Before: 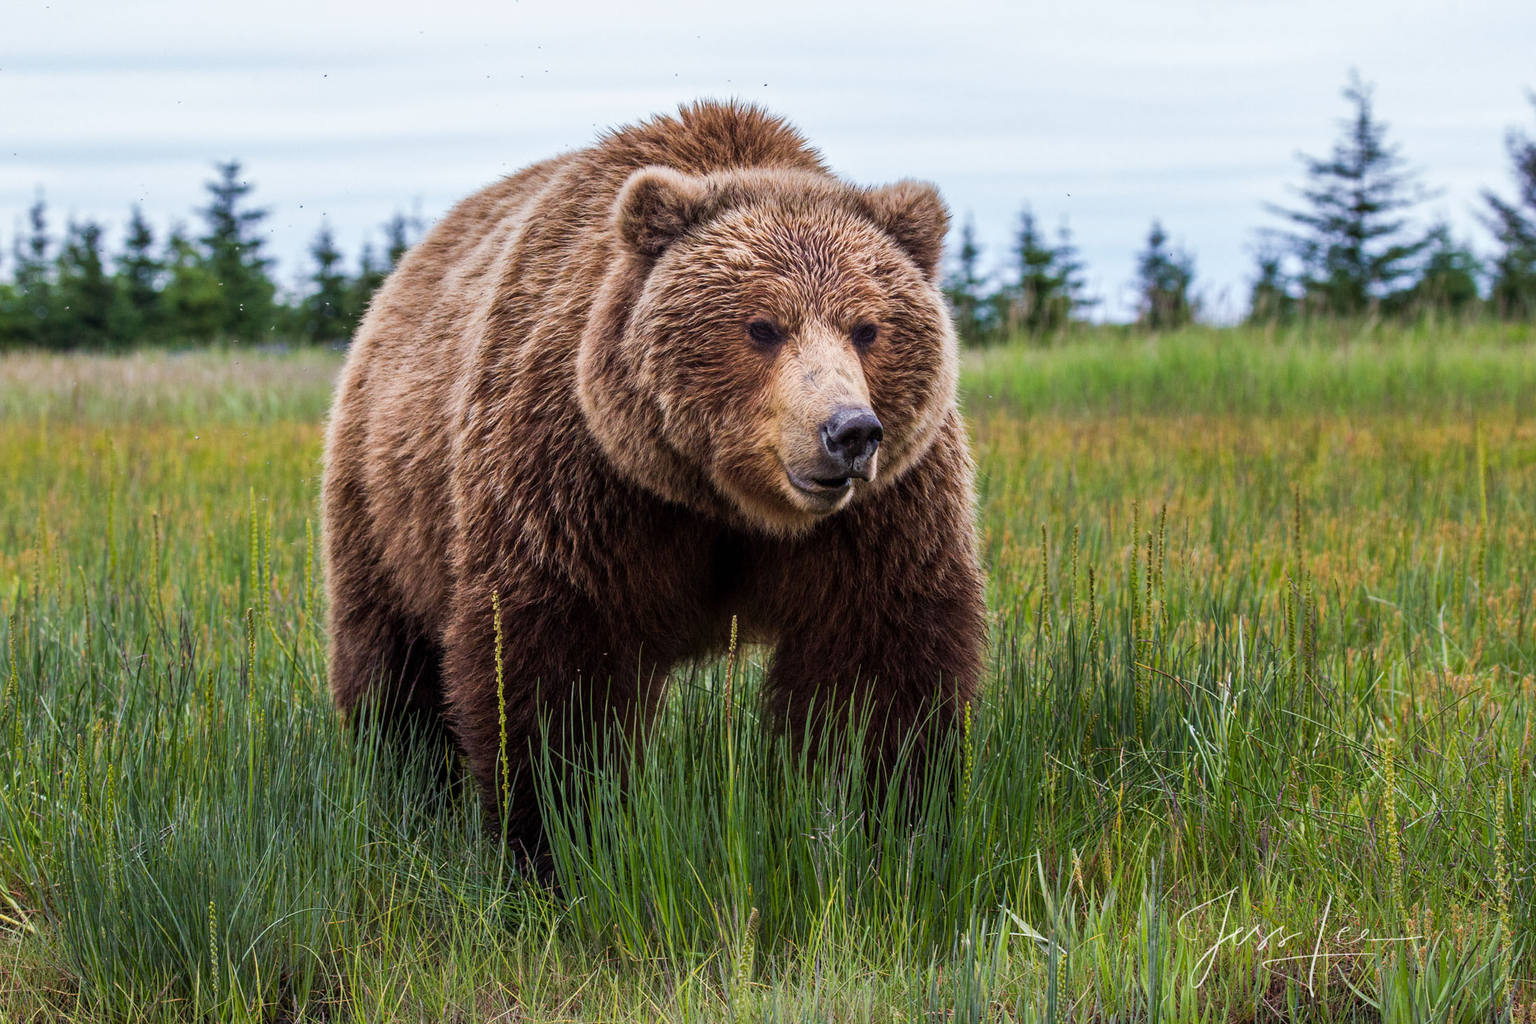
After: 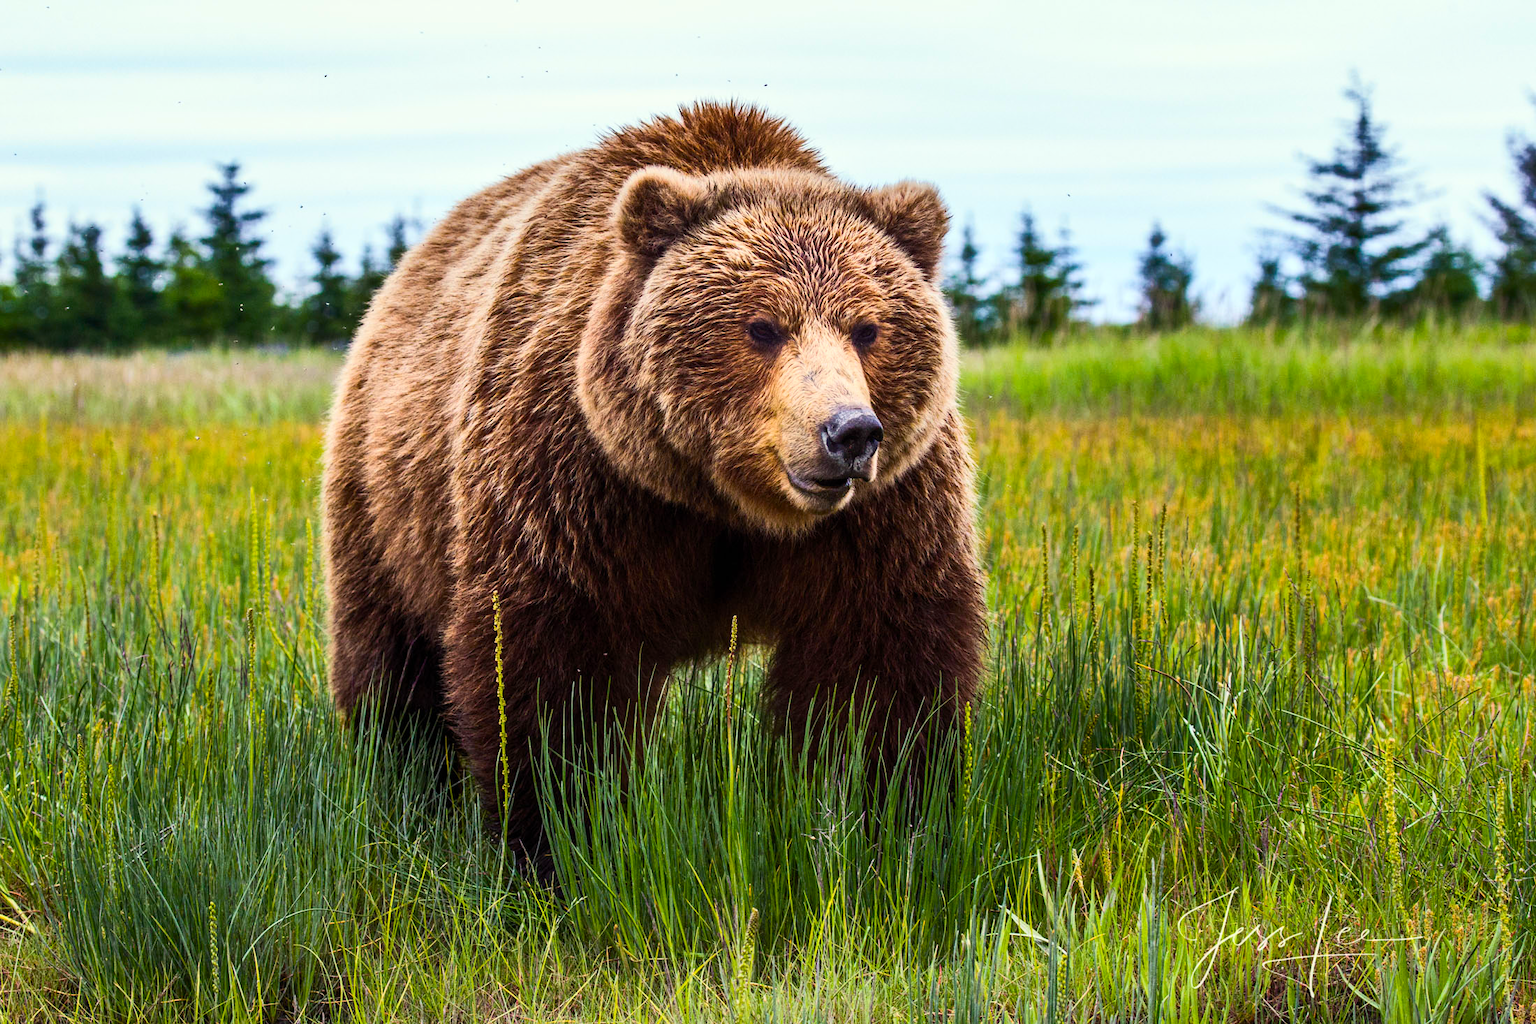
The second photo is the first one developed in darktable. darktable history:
contrast brightness saturation: contrast 0.24, brightness 0.095
shadows and highlights: radius 336.98, shadows 28.34, soften with gaussian
color balance rgb: shadows lift › hue 87.77°, highlights gain › luminance 5.851%, highlights gain › chroma 2.552%, highlights gain › hue 93.1°, linear chroma grading › global chroma 14.91%, perceptual saturation grading › global saturation 19.372%
